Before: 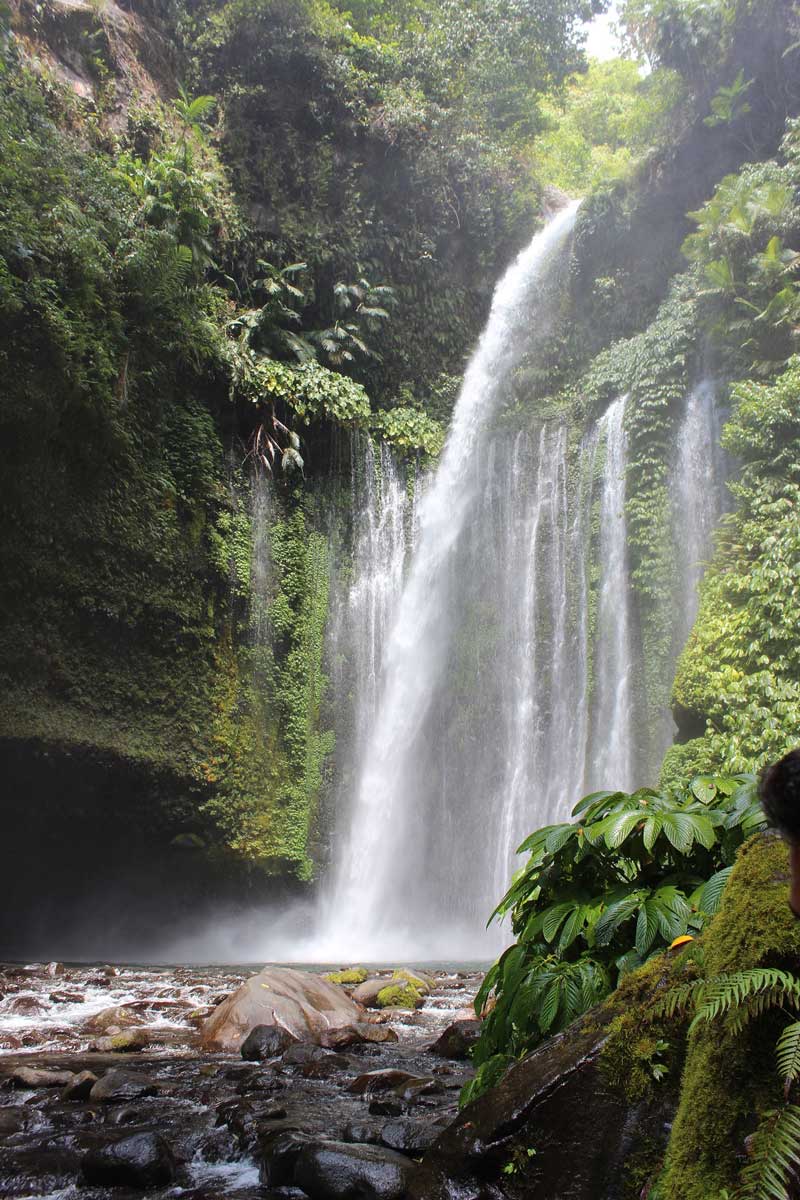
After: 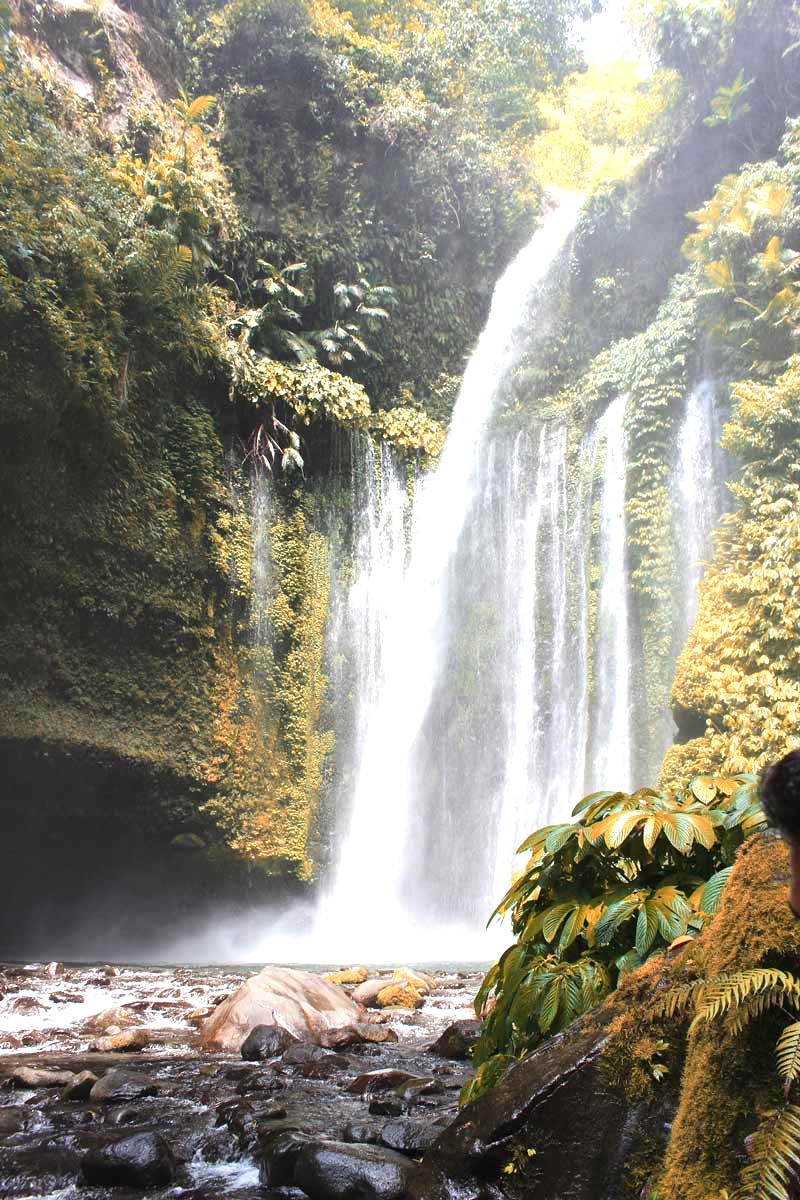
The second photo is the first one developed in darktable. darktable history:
color zones: curves: ch2 [(0, 0.5) (0.084, 0.497) (0.323, 0.335) (0.4, 0.497) (1, 0.5)]
exposure: black level correction 0, exposure 1 EV, compensate highlight preservation false
